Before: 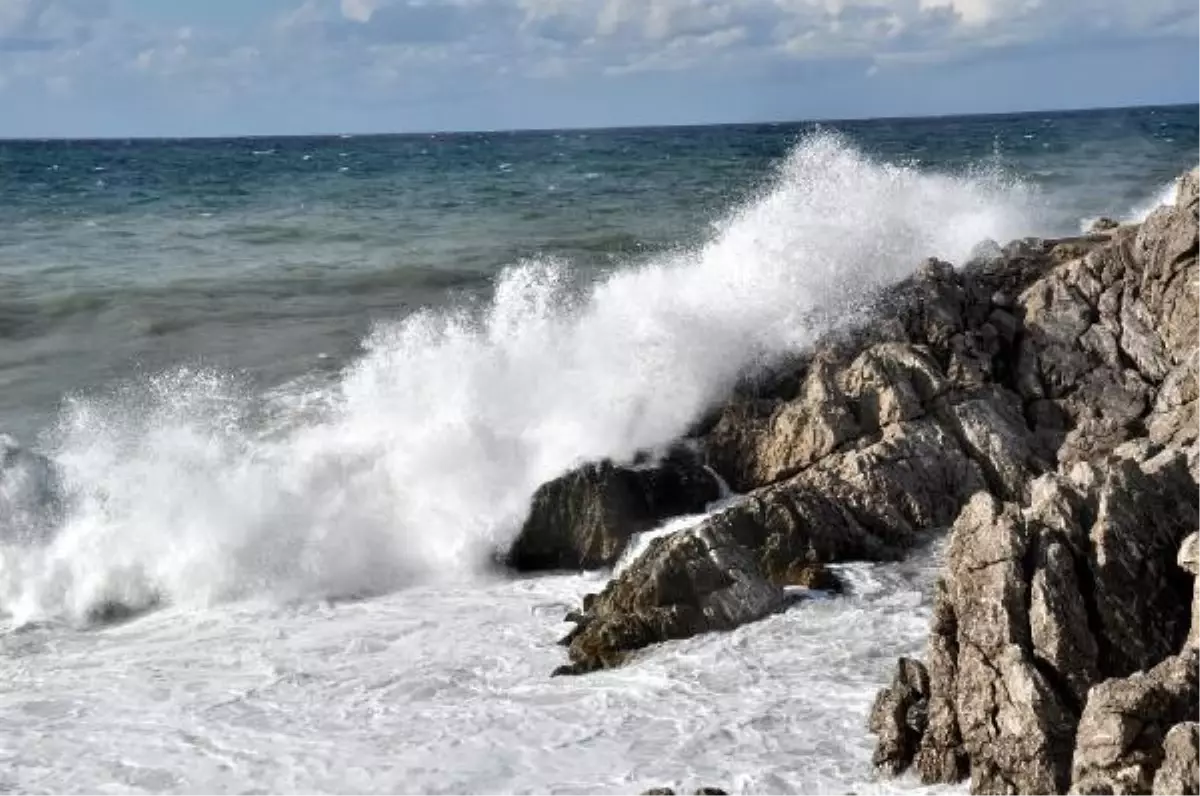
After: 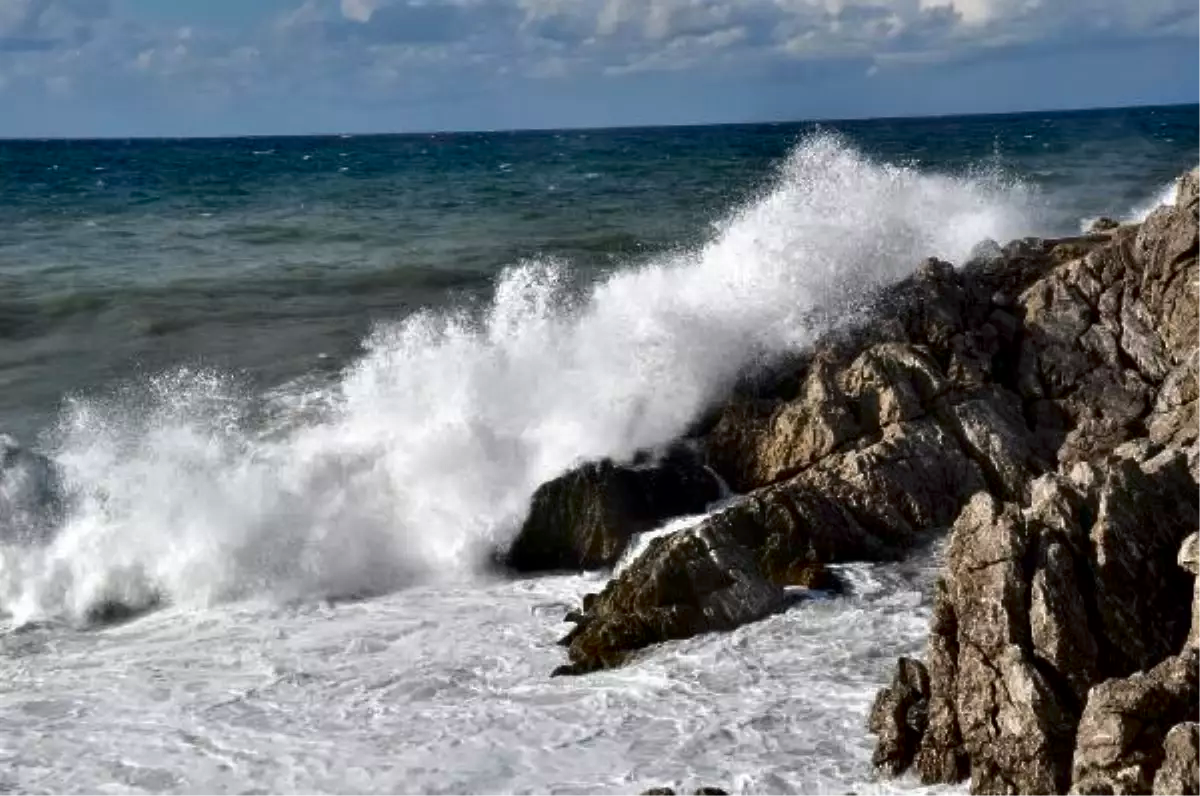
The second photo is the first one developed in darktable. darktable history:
contrast brightness saturation: brightness -0.248, saturation 0.201
